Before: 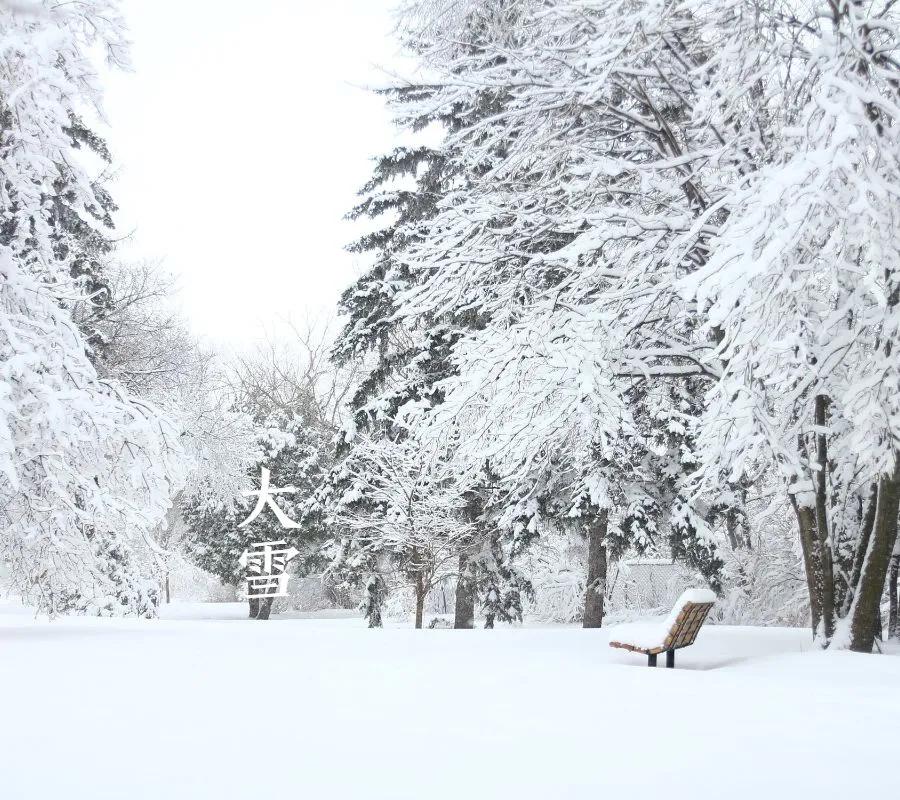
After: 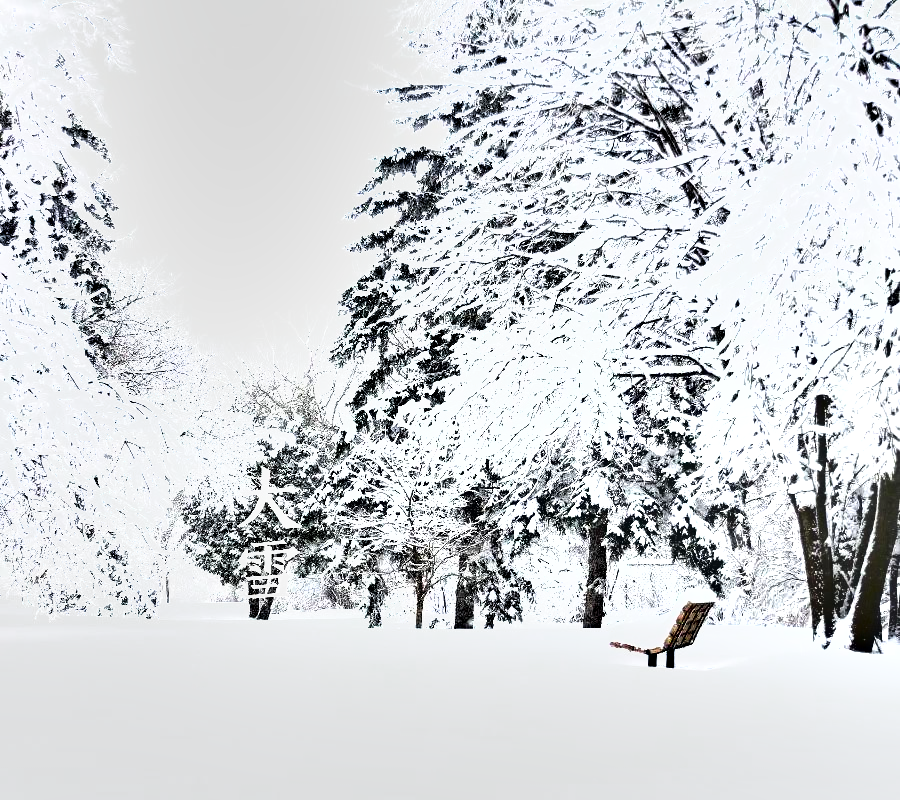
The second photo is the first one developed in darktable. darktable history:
shadows and highlights: soften with gaussian
exposure: exposure 0.95 EV, compensate highlight preservation false
